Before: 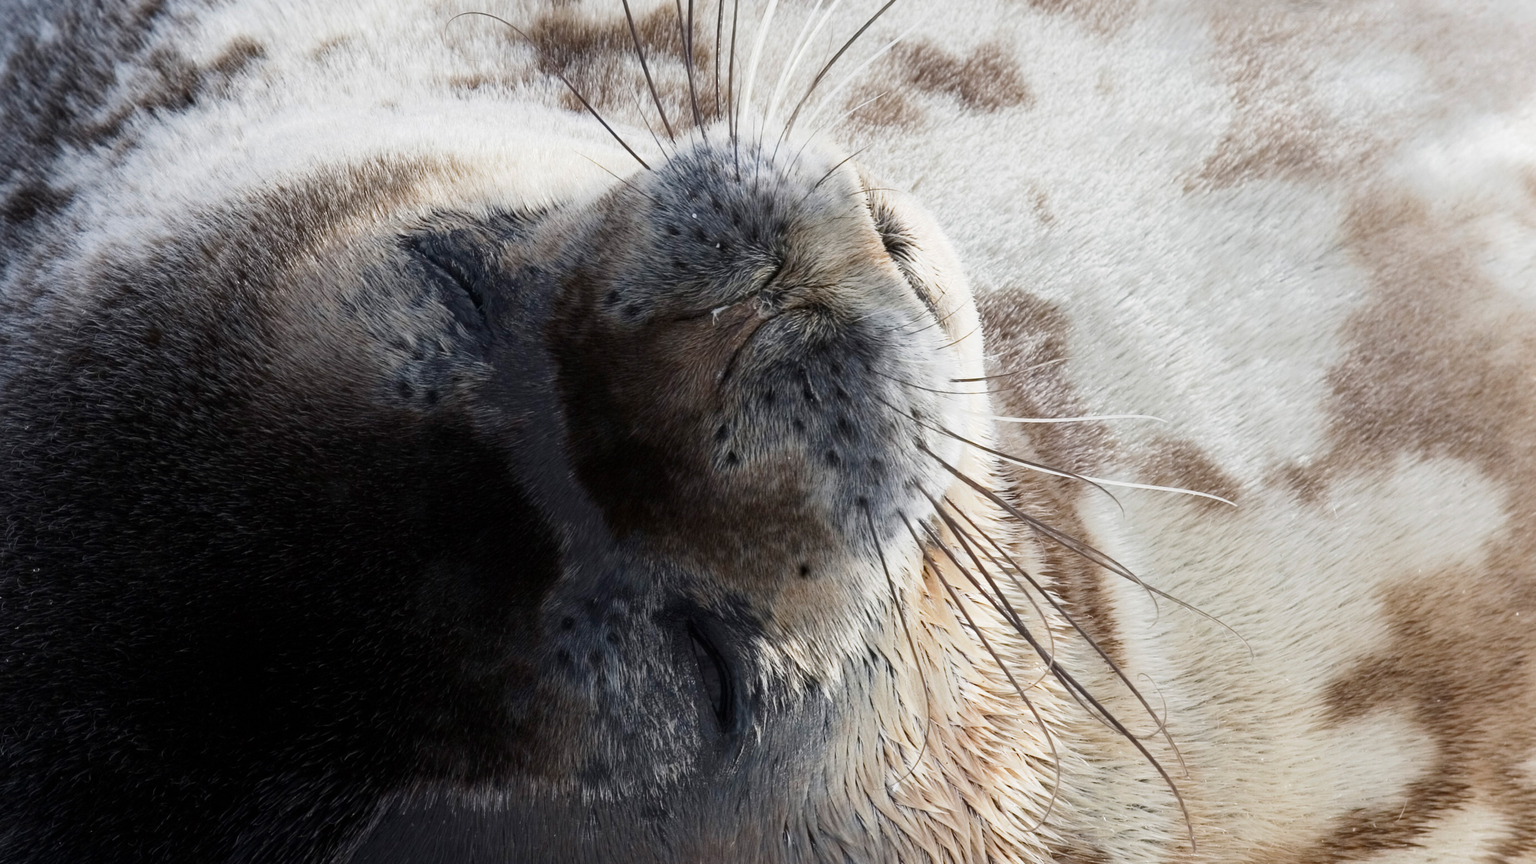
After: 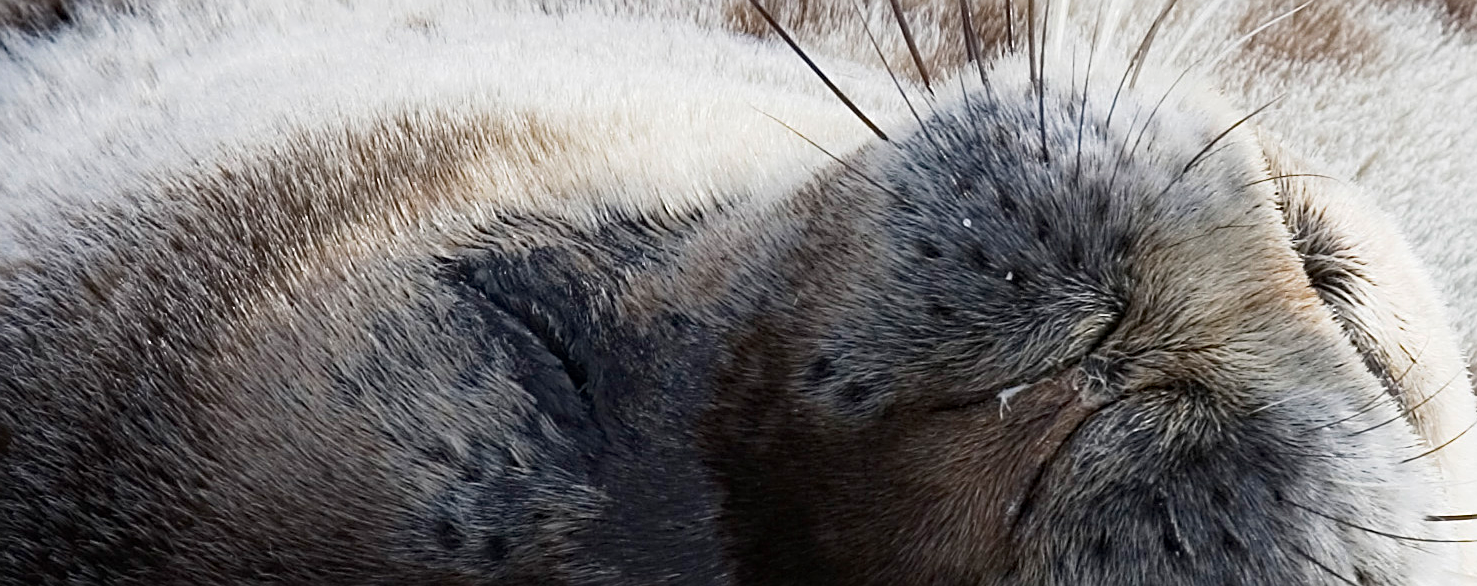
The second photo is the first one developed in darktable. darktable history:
sharpen: on, module defaults
haze removal: adaptive false
crop: left 10.121%, top 10.631%, right 36.218%, bottom 51.526%
